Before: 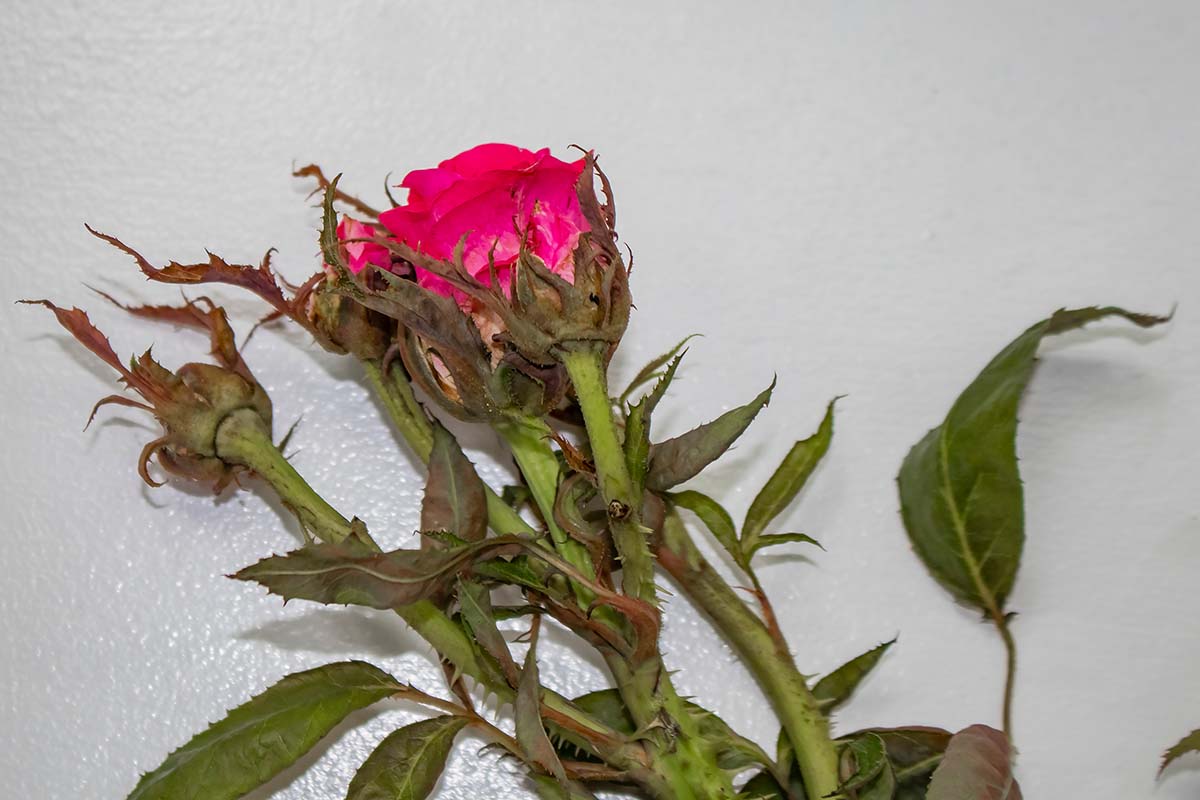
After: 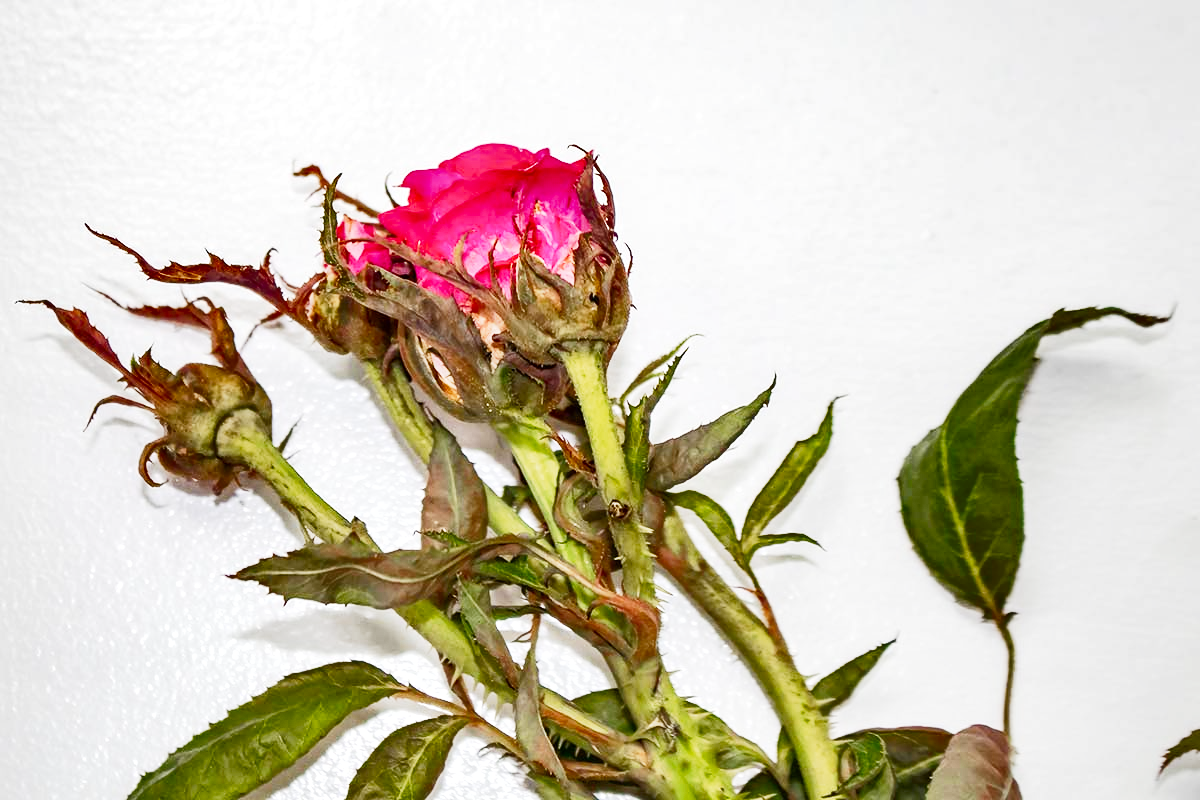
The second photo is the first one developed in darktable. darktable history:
shadows and highlights: shadows 58.26, highlights -60.15, soften with gaussian
tone curve: curves: ch0 [(0, 0) (0.003, 0.003) (0.011, 0.012) (0.025, 0.028) (0.044, 0.049) (0.069, 0.091) (0.1, 0.144) (0.136, 0.21) (0.177, 0.277) (0.224, 0.352) (0.277, 0.433) (0.335, 0.523) (0.399, 0.613) (0.468, 0.702) (0.543, 0.79) (0.623, 0.867) (0.709, 0.916) (0.801, 0.946) (0.898, 0.972) (1, 1)], preserve colors none
exposure: exposure 0.6 EV, compensate exposure bias true, compensate highlight preservation false
